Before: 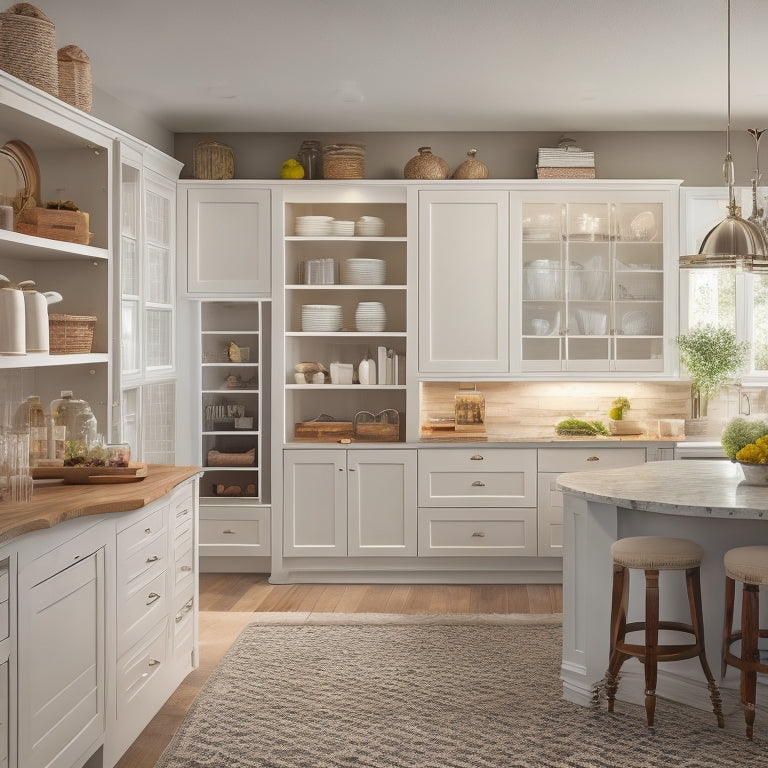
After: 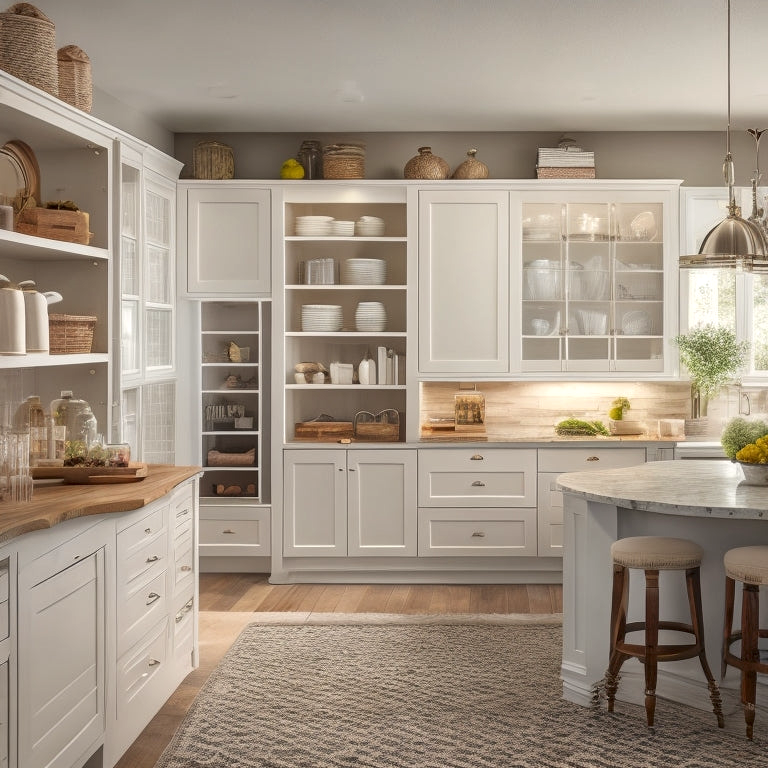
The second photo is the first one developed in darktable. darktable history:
local contrast: on, module defaults
color calibration: x 0.342, y 0.355, temperature 5146 K
